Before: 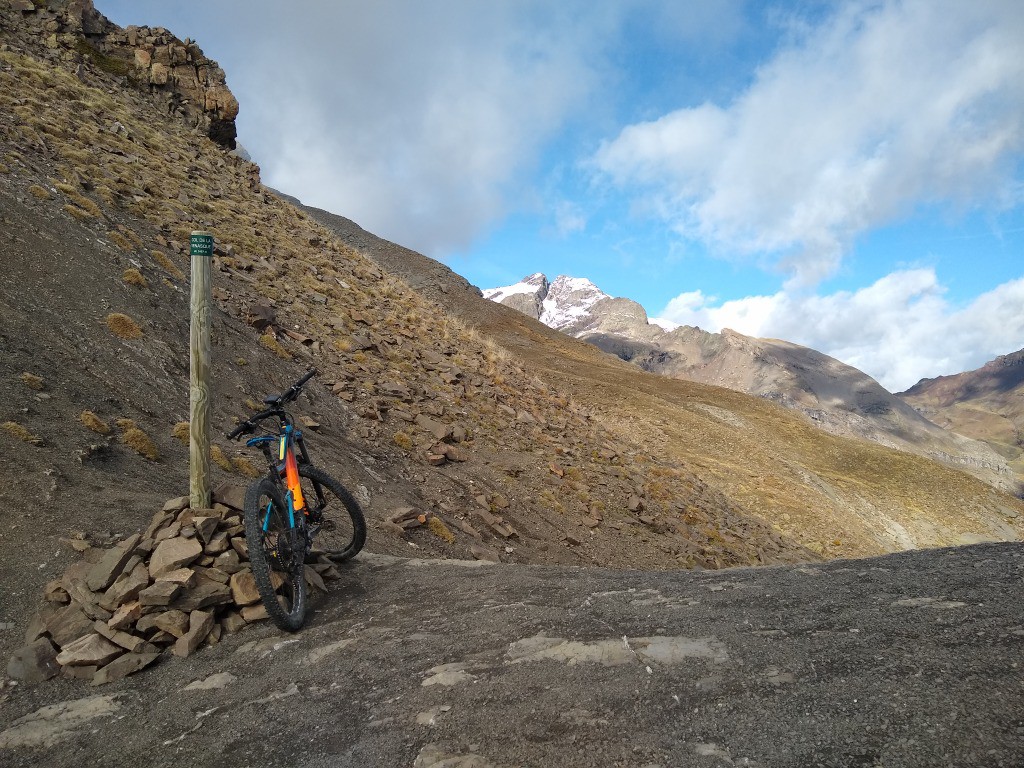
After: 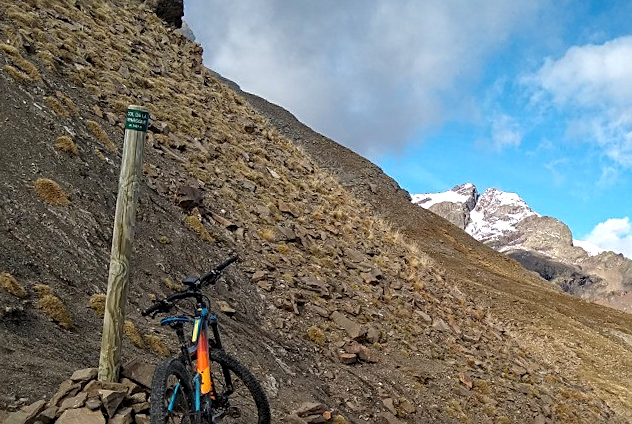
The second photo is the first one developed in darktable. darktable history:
sharpen: on, module defaults
crop and rotate: angle -6.1°, left 2.248%, top 7.078%, right 27.558%, bottom 30.16%
local contrast: on, module defaults
haze removal: strength 0.287, distance 0.257, compatibility mode true, adaptive false
